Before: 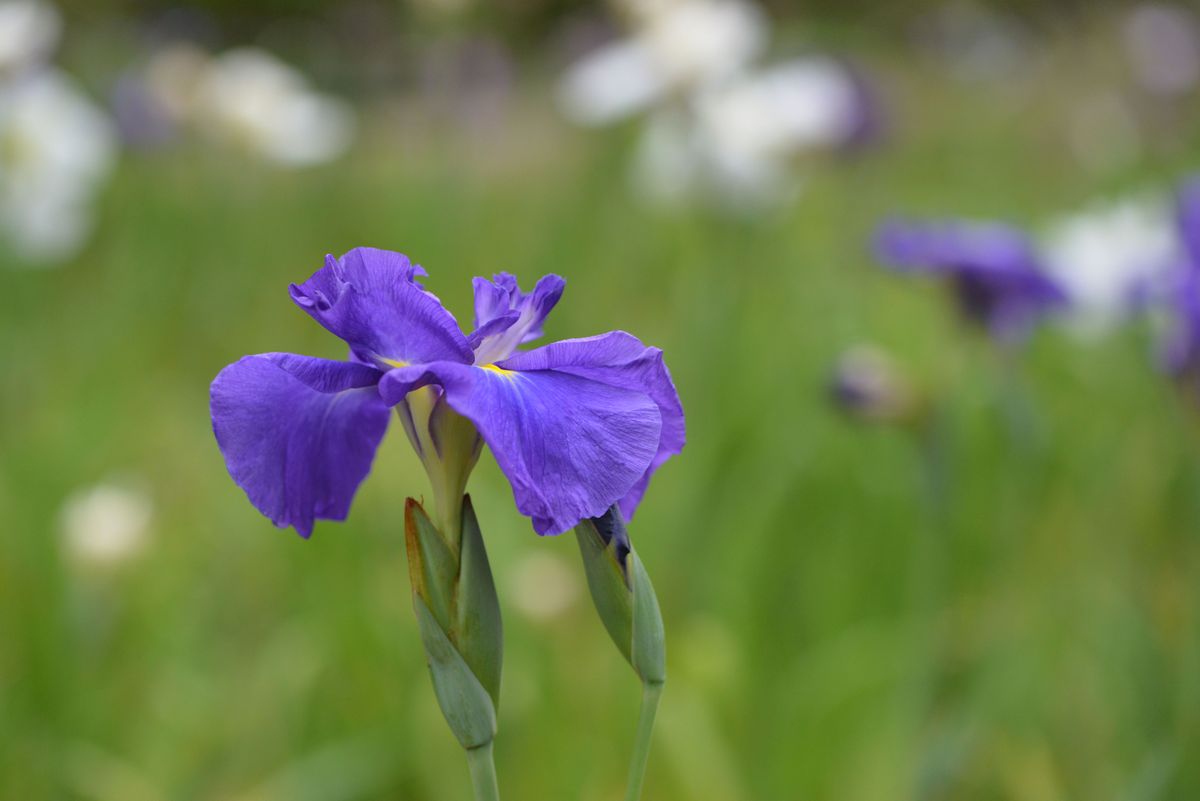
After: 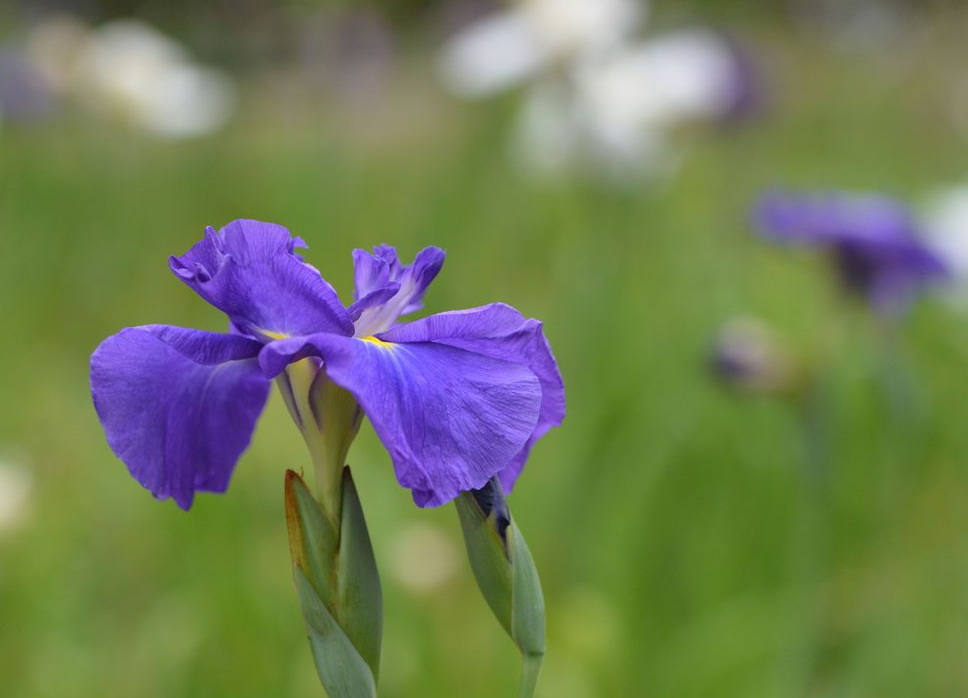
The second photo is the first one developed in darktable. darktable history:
crop: left 10.007%, top 3.538%, right 9.28%, bottom 9.266%
